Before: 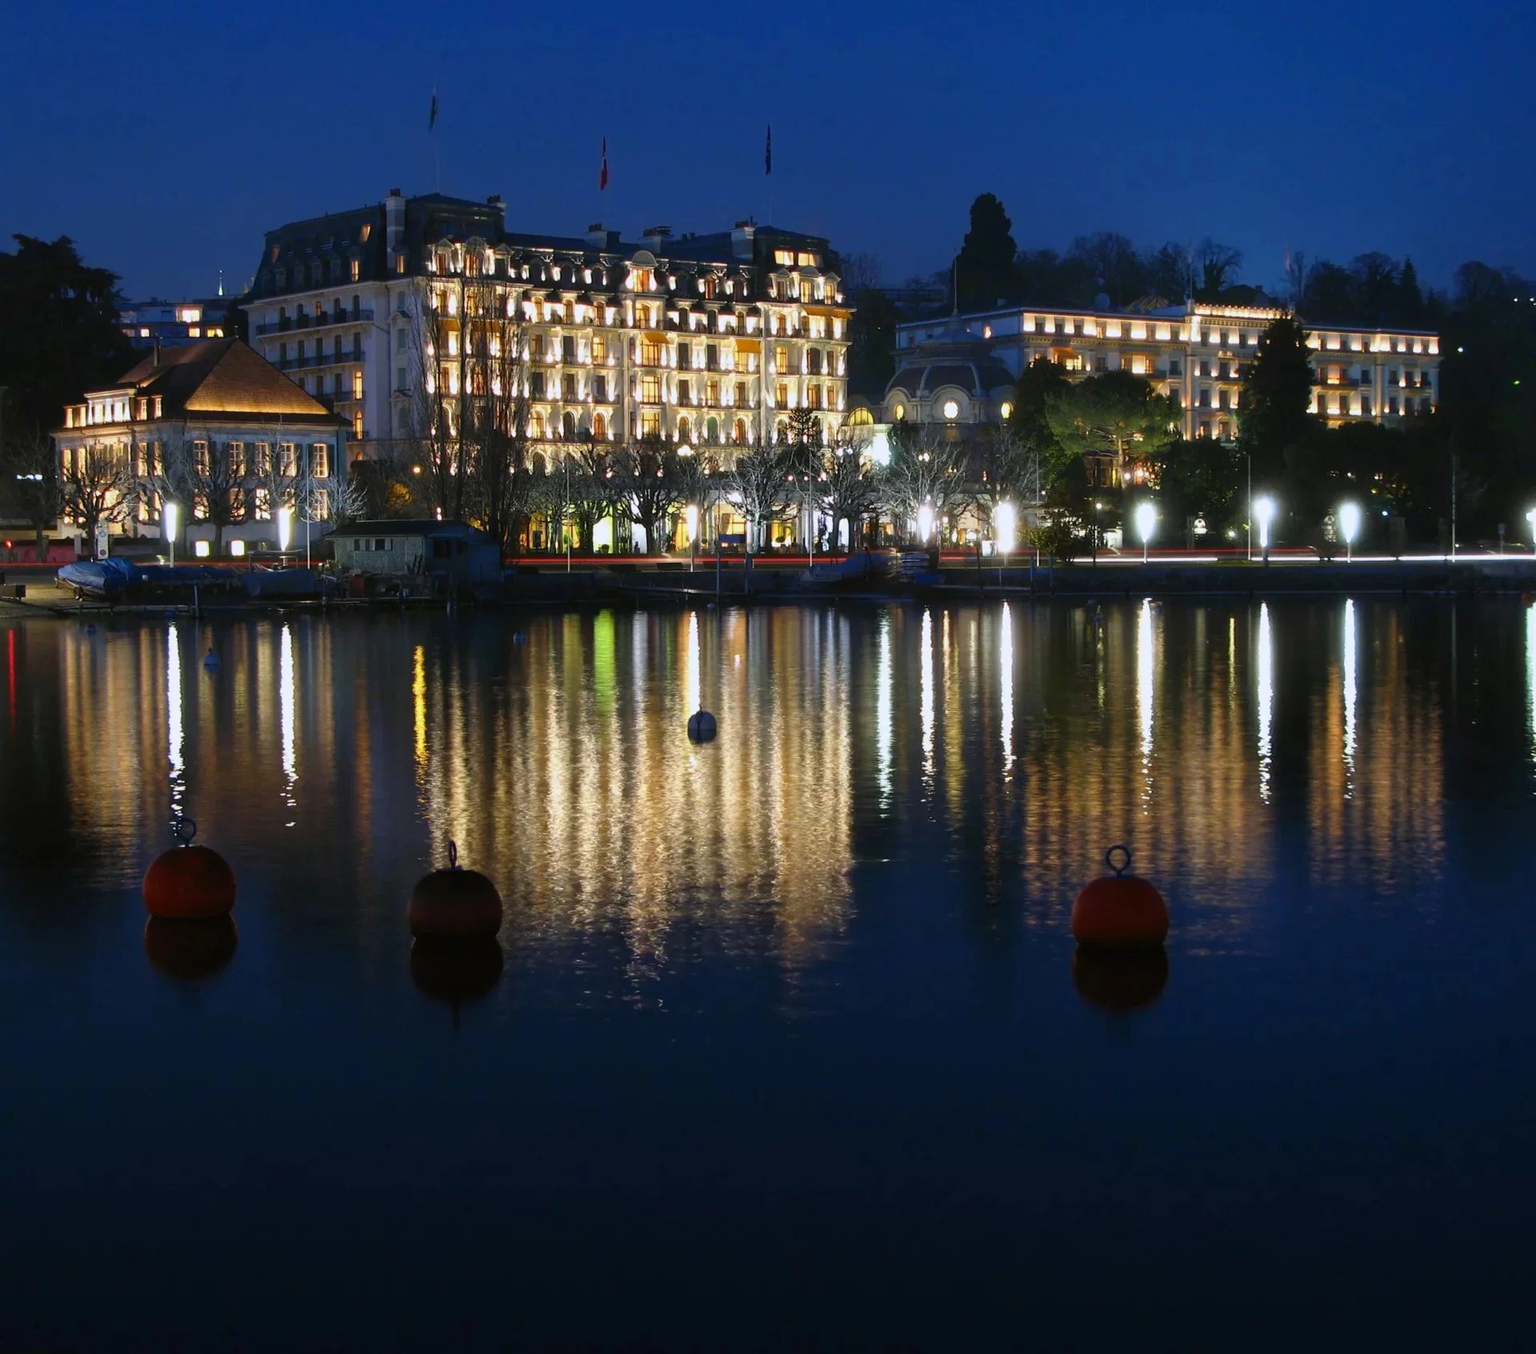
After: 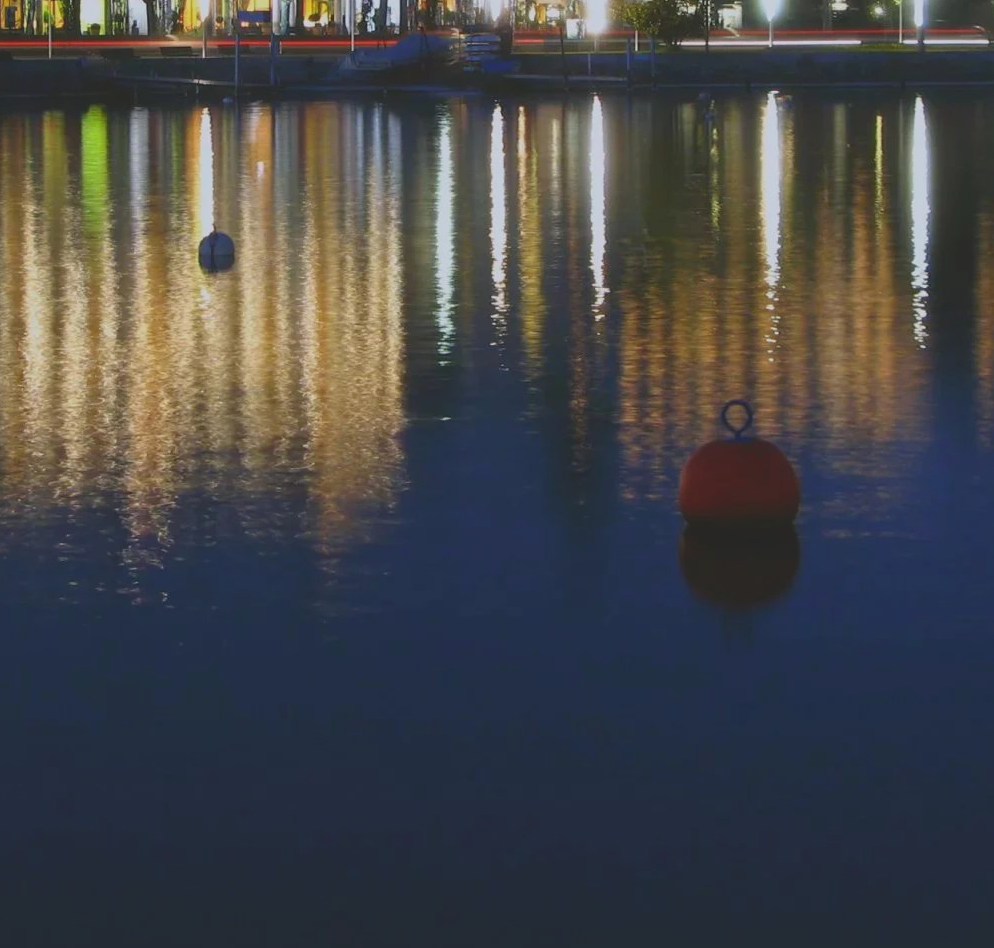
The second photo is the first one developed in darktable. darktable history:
crop: left 34.479%, top 38.822%, right 13.718%, bottom 5.172%
contrast brightness saturation: contrast -0.28
